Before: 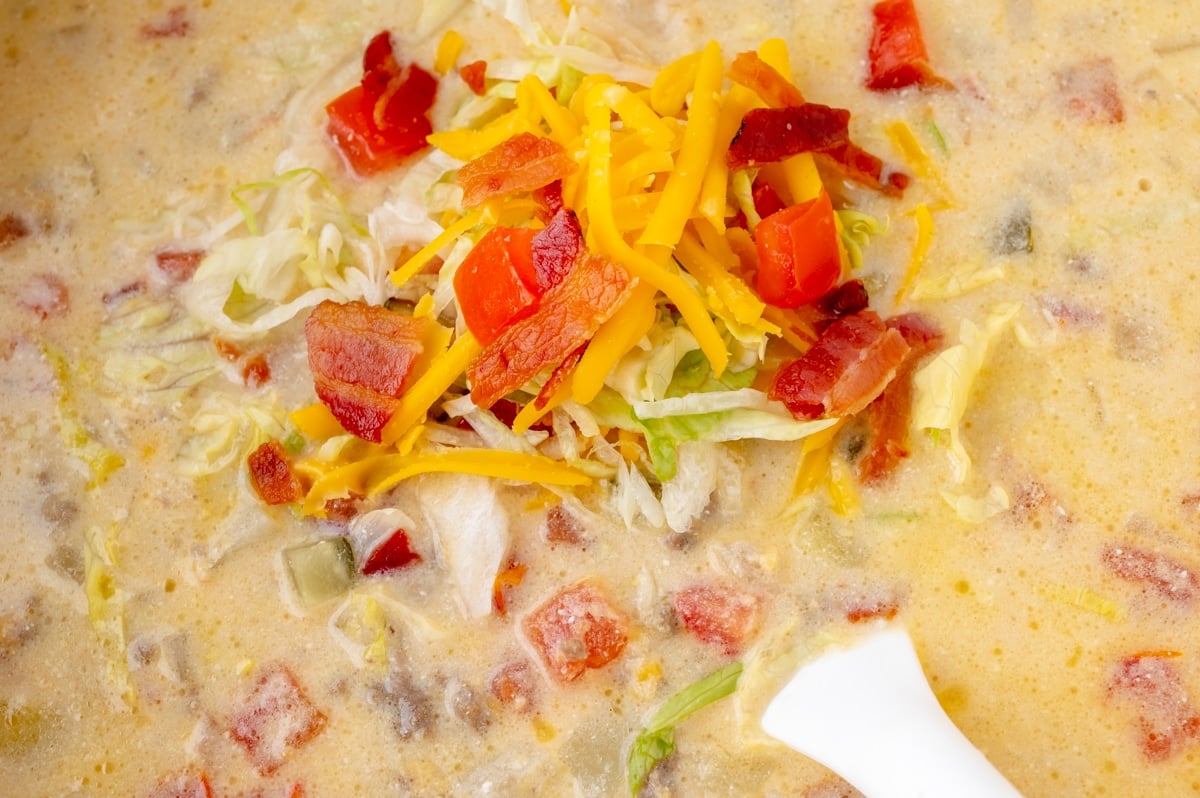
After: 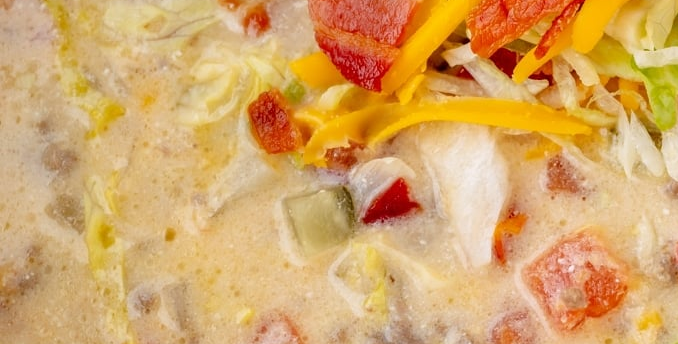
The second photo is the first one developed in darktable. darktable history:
crop: top 44.063%, right 43.448%, bottom 12.785%
